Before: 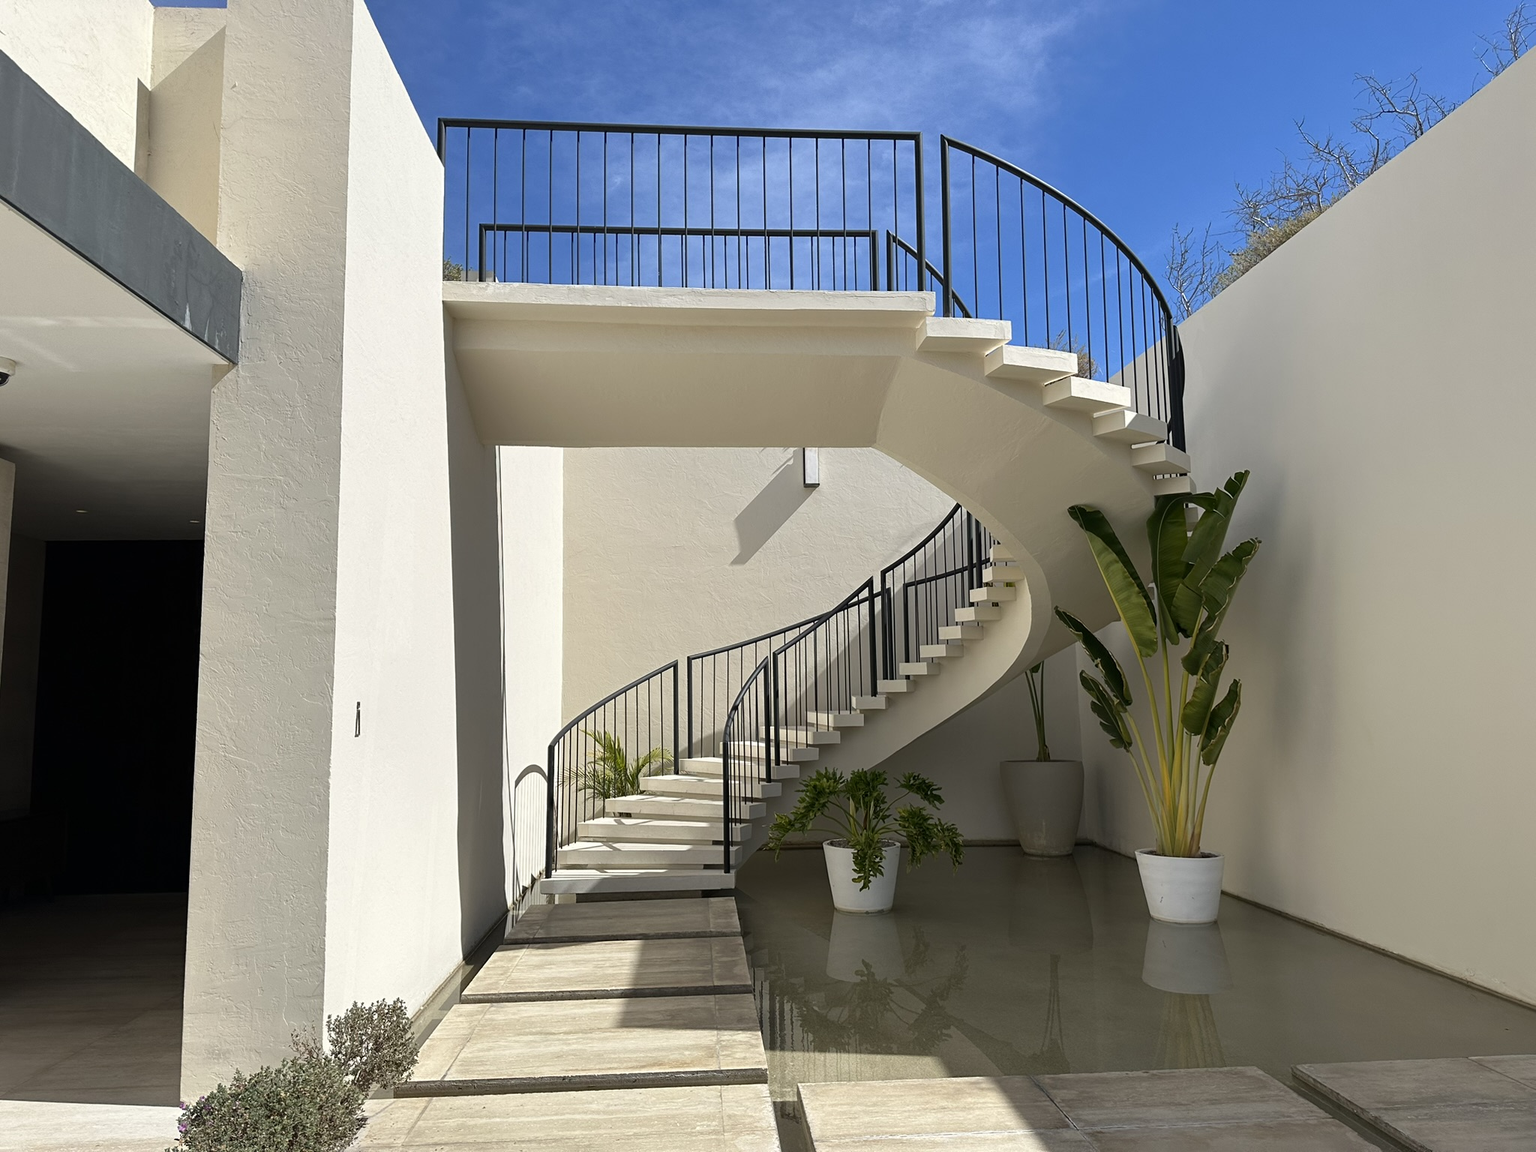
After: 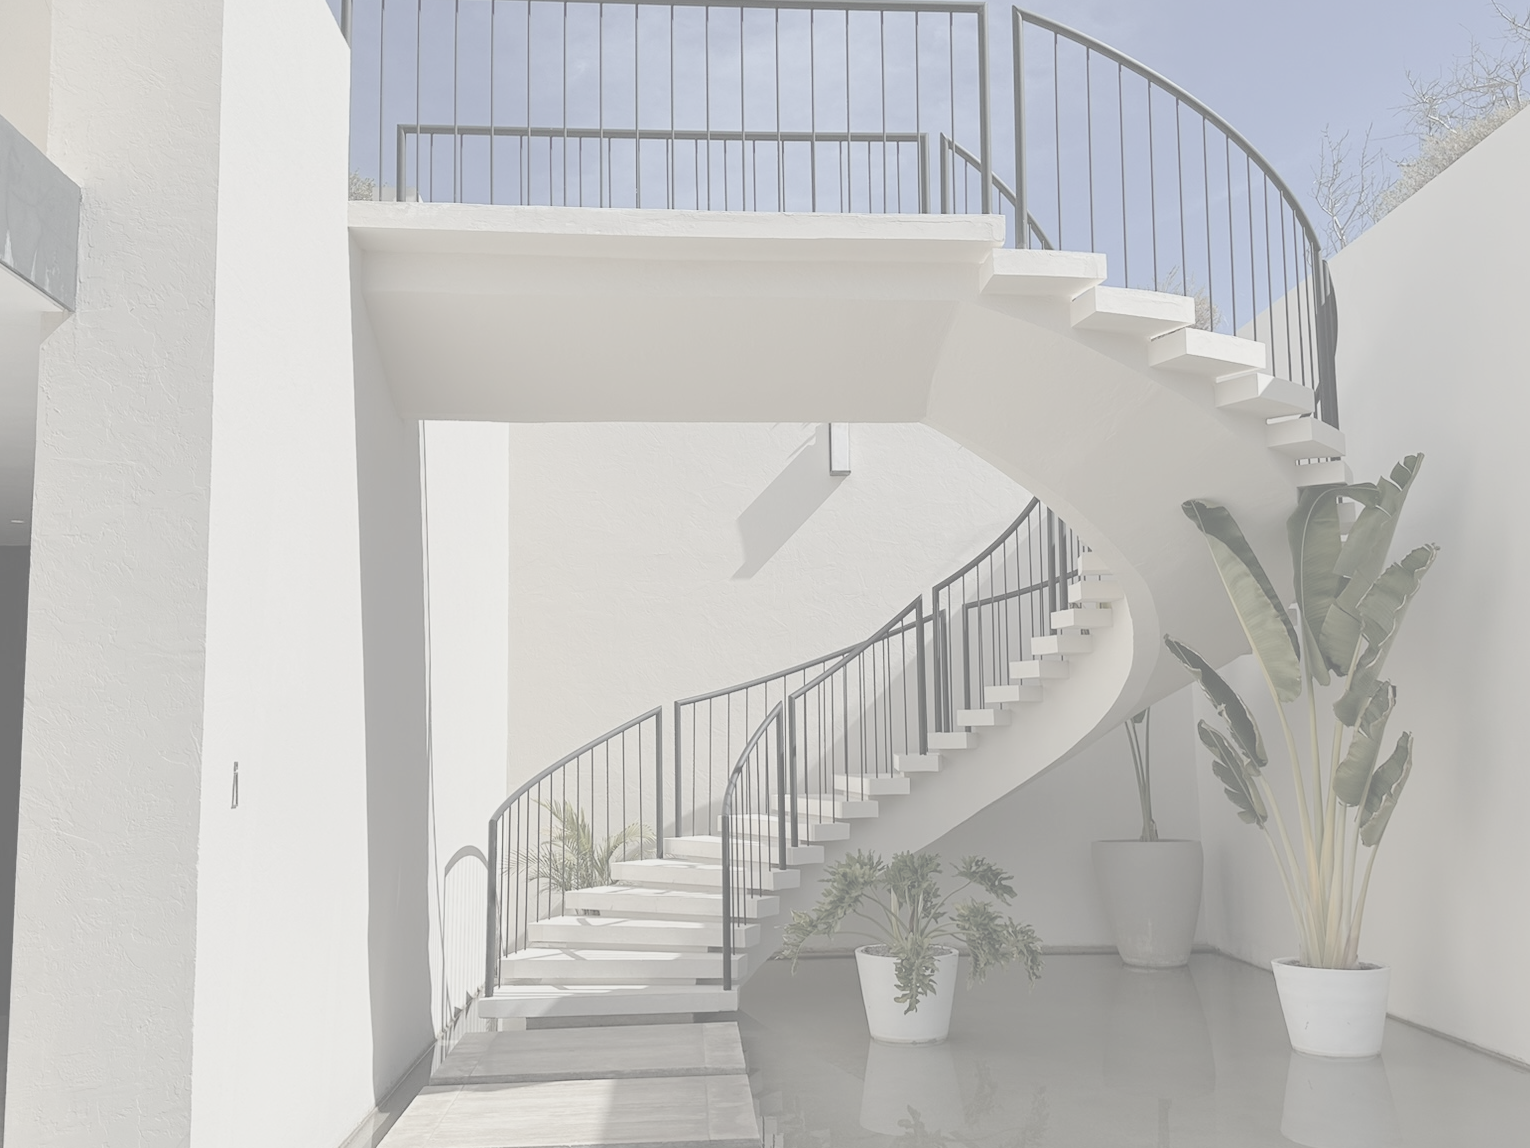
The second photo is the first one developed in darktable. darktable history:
crop and rotate: left 11.831%, top 11.346%, right 13.429%, bottom 13.899%
contrast brightness saturation: contrast -0.32, brightness 0.75, saturation -0.78
